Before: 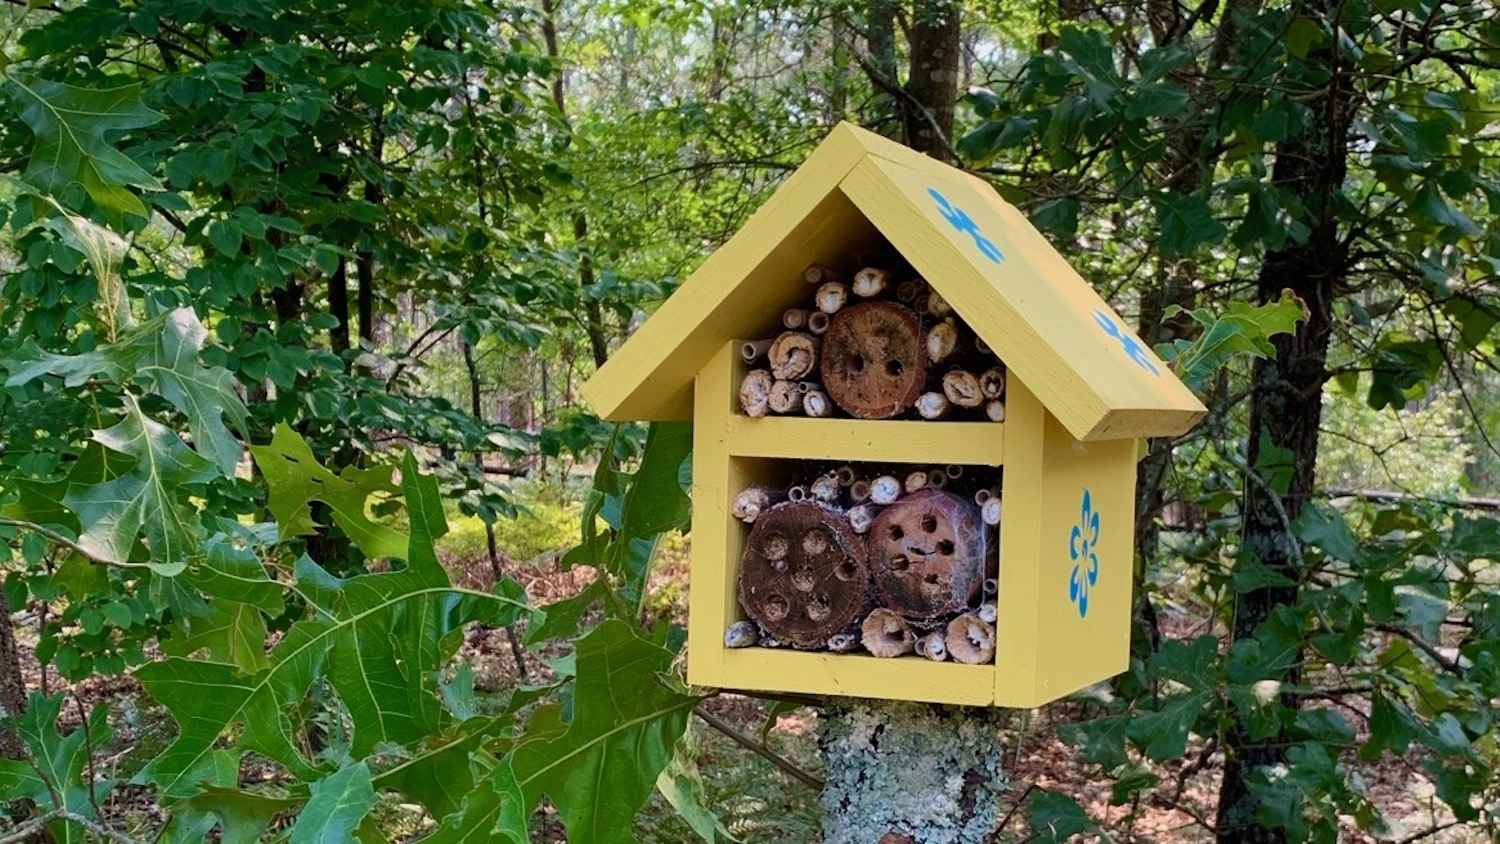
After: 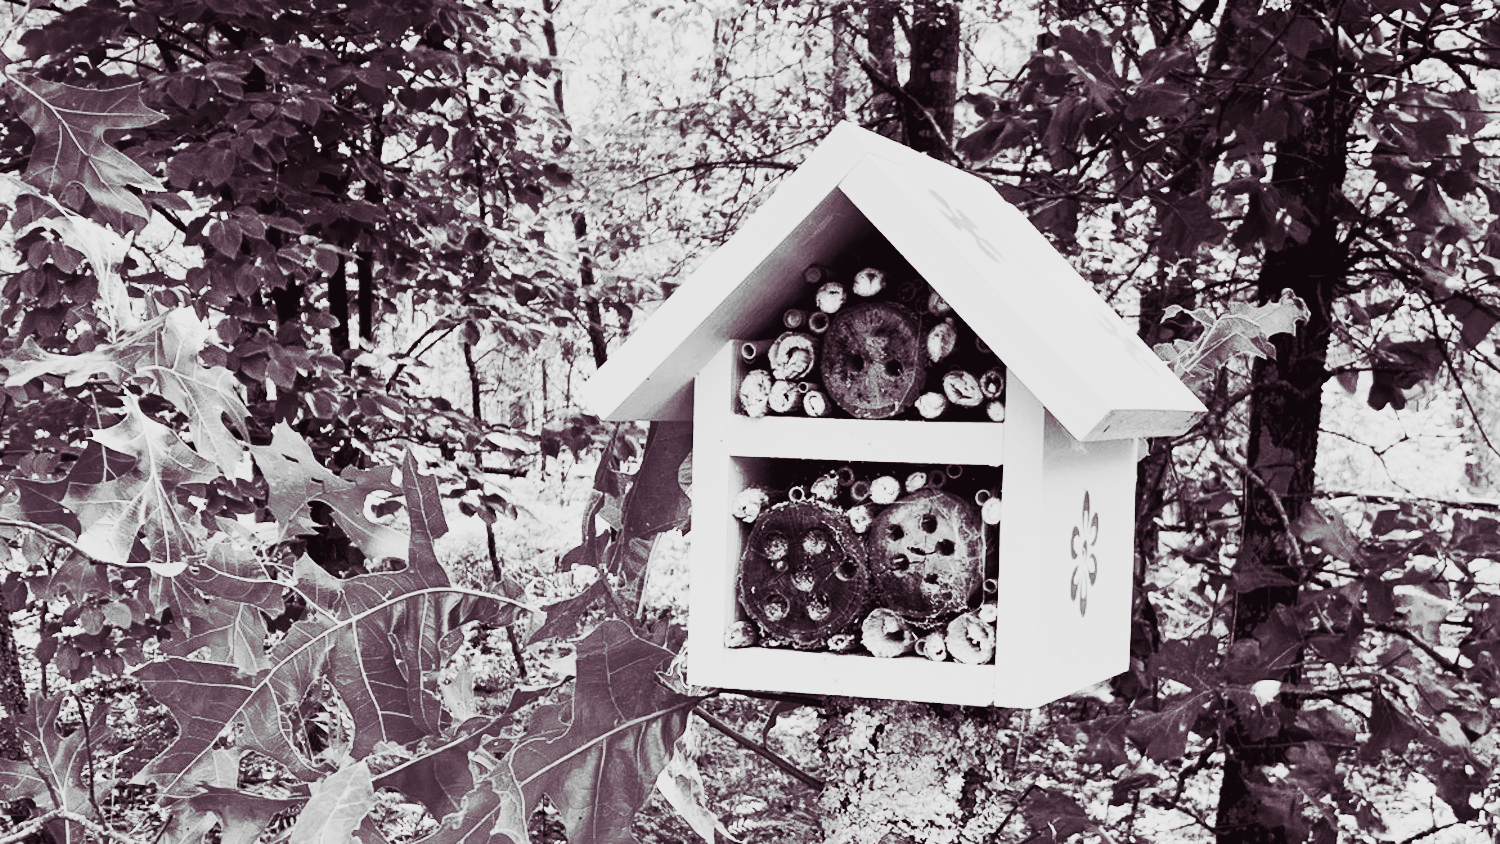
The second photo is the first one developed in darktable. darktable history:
white balance: red 1.08, blue 0.791
color balance rgb: shadows lift › chroma 1%, shadows lift › hue 28.8°, power › hue 60°, highlights gain › chroma 1%, highlights gain › hue 60°, global offset › luminance 0.25%, perceptual saturation grading › highlights -20%, perceptual saturation grading › shadows 20%, perceptual brilliance grading › highlights 10%, perceptual brilliance grading › shadows -5%, global vibrance 19.67%
monochrome: on, module defaults
split-toning: shadows › hue 316.8°, shadows › saturation 0.47, highlights › hue 201.6°, highlights › saturation 0, balance -41.97, compress 28.01%
tone curve: curves: ch0 [(0, 0.017) (0.091, 0.046) (0.298, 0.287) (0.439, 0.482) (0.64, 0.729) (0.785, 0.817) (0.995, 0.917)]; ch1 [(0, 0) (0.384, 0.365) (0.463, 0.447) (0.486, 0.474) (0.503, 0.497) (0.526, 0.52) (0.555, 0.564) (0.578, 0.595) (0.638, 0.644) (0.766, 0.773) (1, 1)]; ch2 [(0, 0) (0.374, 0.344) (0.449, 0.434) (0.501, 0.501) (0.528, 0.519) (0.569, 0.589) (0.61, 0.646) (0.666, 0.688) (1, 1)], color space Lab, independent channels, preserve colors none
contrast brightness saturation: contrast 0.53, brightness 0.47, saturation -1
